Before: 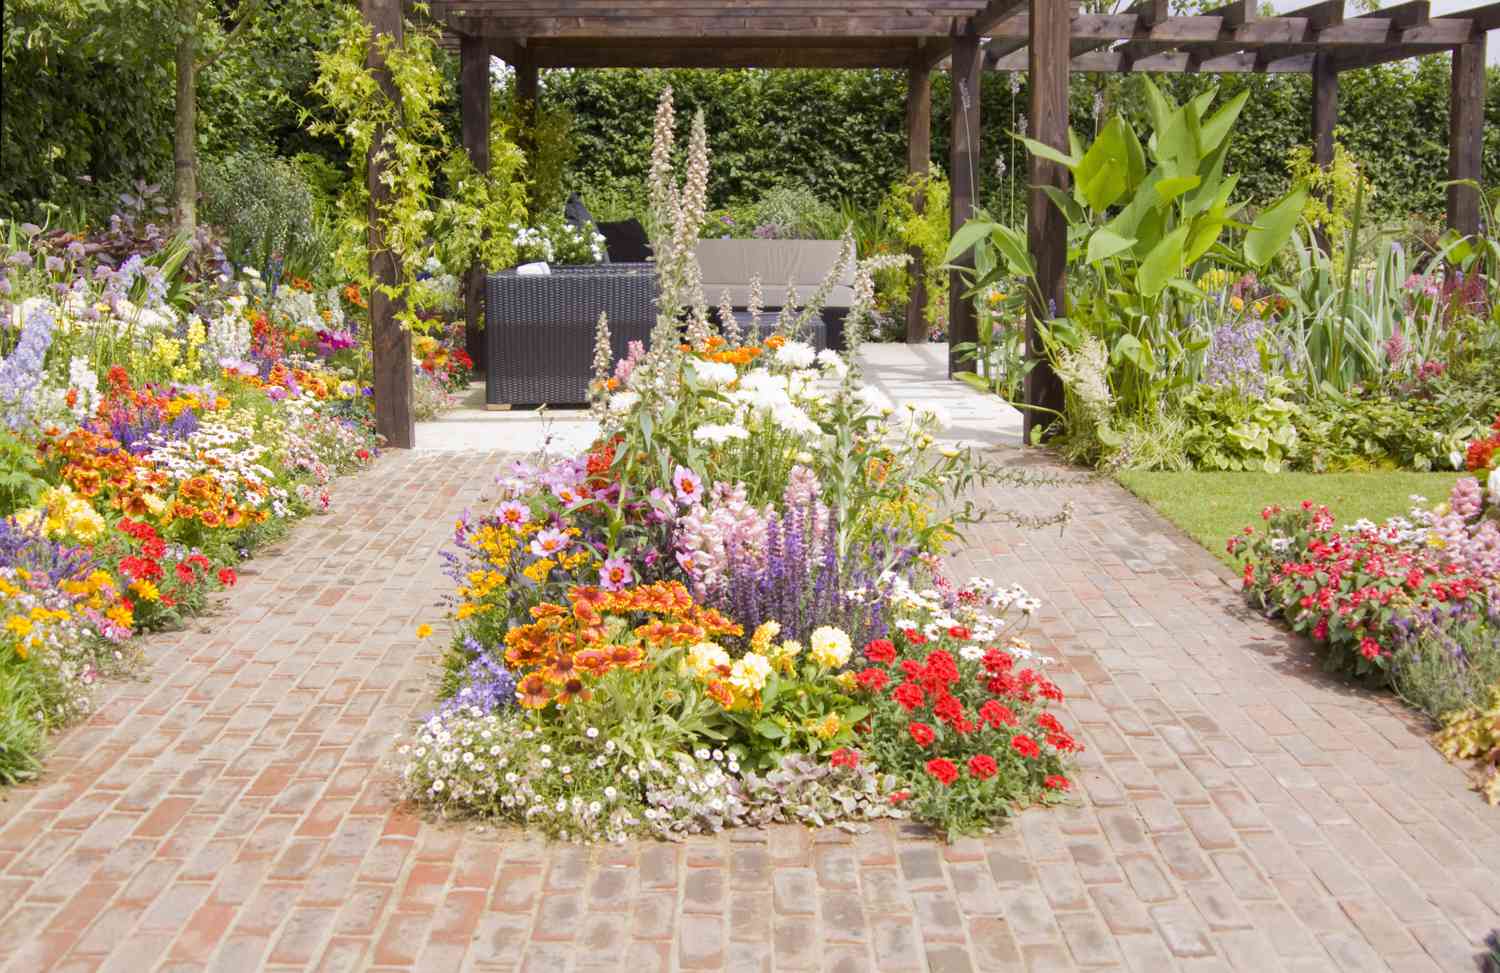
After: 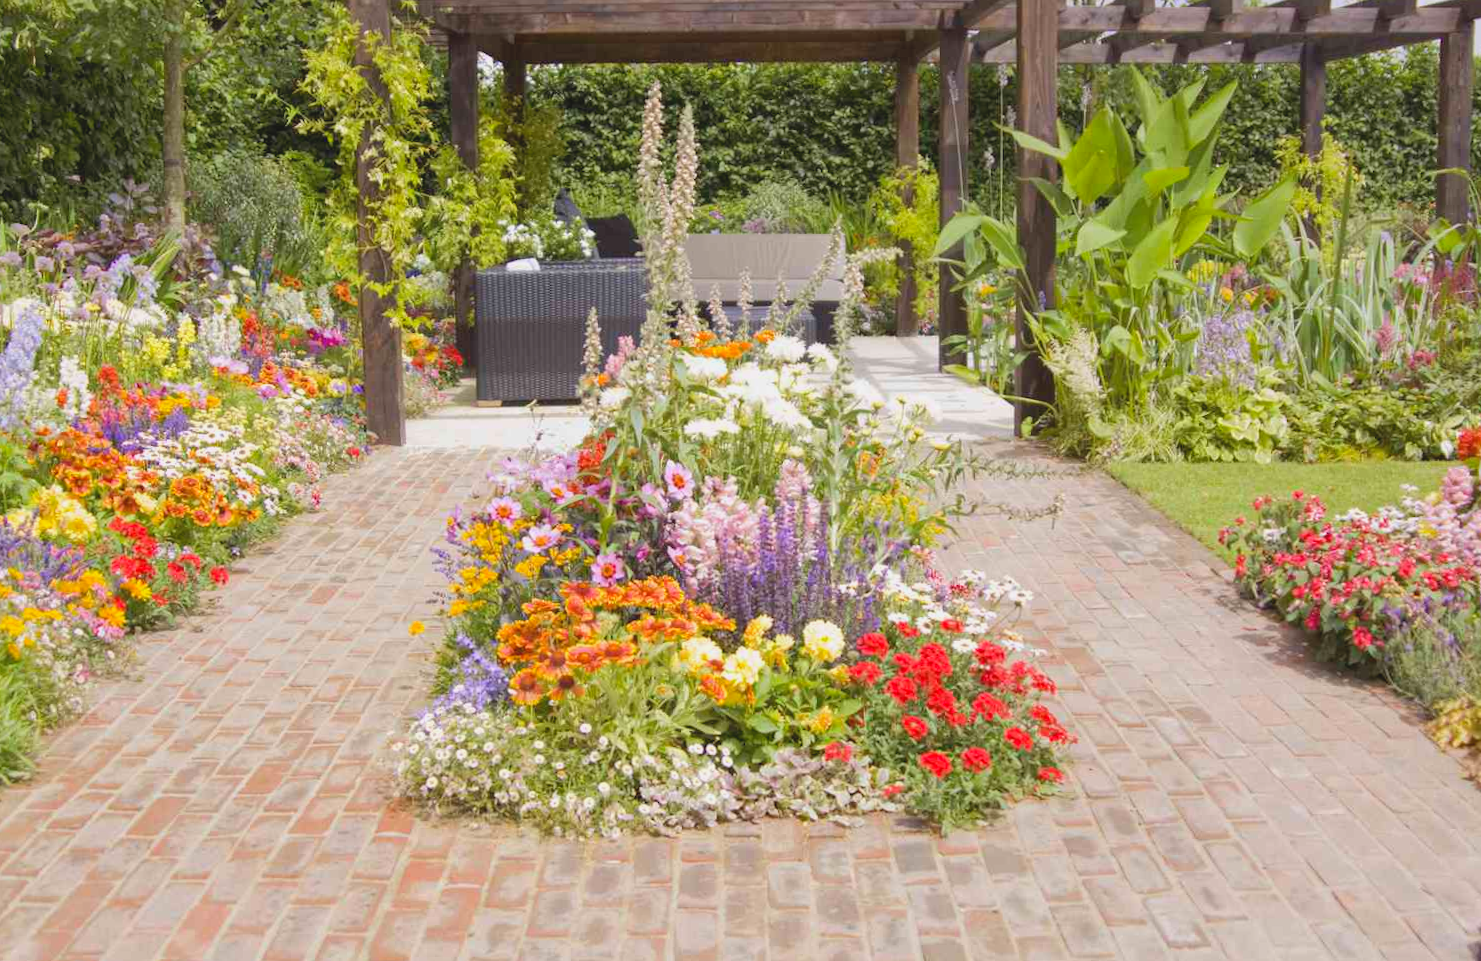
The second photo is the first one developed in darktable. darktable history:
rotate and perspective: rotation -0.45°, automatic cropping original format, crop left 0.008, crop right 0.992, crop top 0.012, crop bottom 0.988
contrast brightness saturation: contrast -0.1, brightness 0.05, saturation 0.08
